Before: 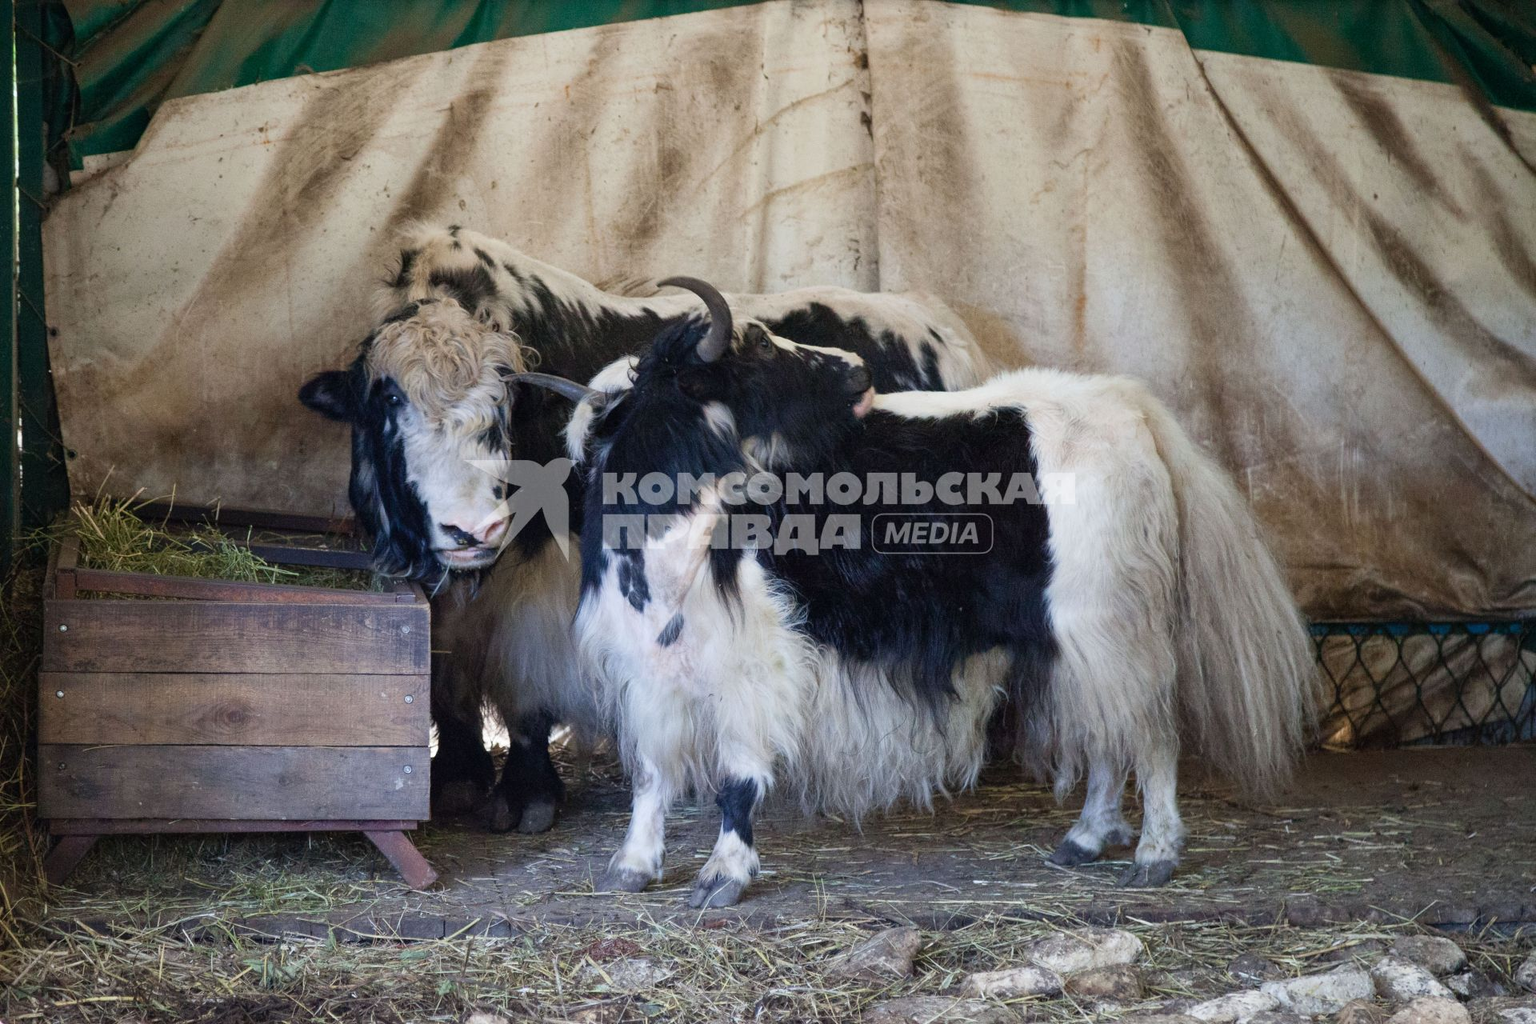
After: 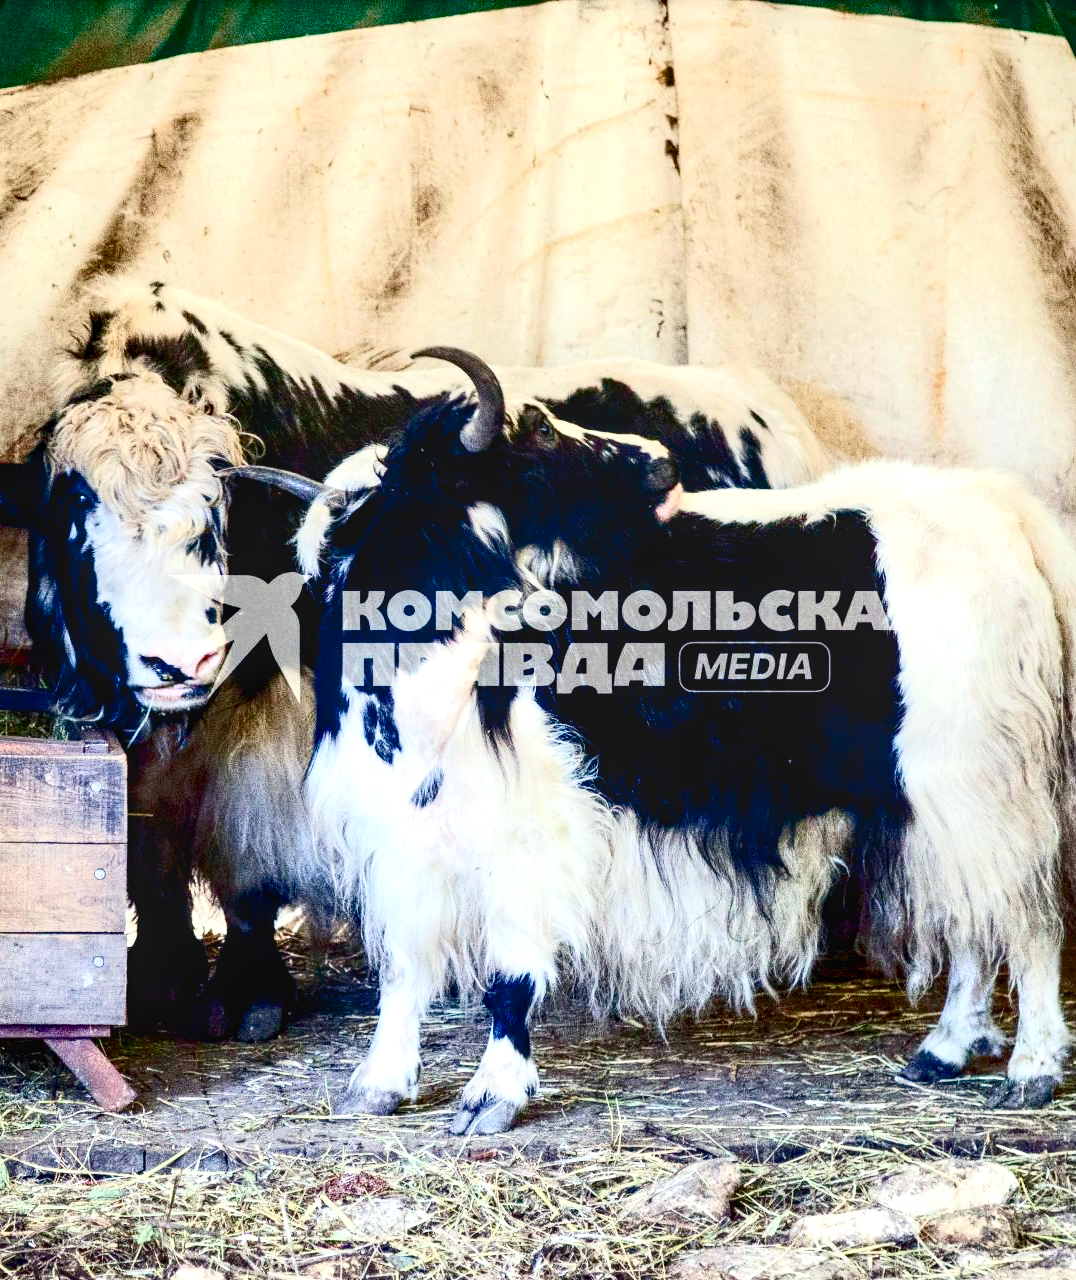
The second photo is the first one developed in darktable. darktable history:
exposure: black level correction 0.01, exposure 1 EV, compensate highlight preservation false
crop: left 21.413%, right 22.519%
contrast brightness saturation: contrast 0.399, brightness 0.043, saturation 0.252
base curve: curves: ch0 [(0, 0) (0.472, 0.455) (1, 1)]
local contrast: on, module defaults
color balance rgb: shadows lift › chroma 1.008%, shadows lift › hue 240.79°, power › hue 314.67°, highlights gain › luminance 6.354%, highlights gain › chroma 2.596%, highlights gain › hue 91.91°, perceptual saturation grading › global saturation 20%, perceptual saturation grading › highlights -50.444%, perceptual saturation grading › shadows 30.492%, global vibrance 16.804%, saturation formula JzAzBz (2021)
